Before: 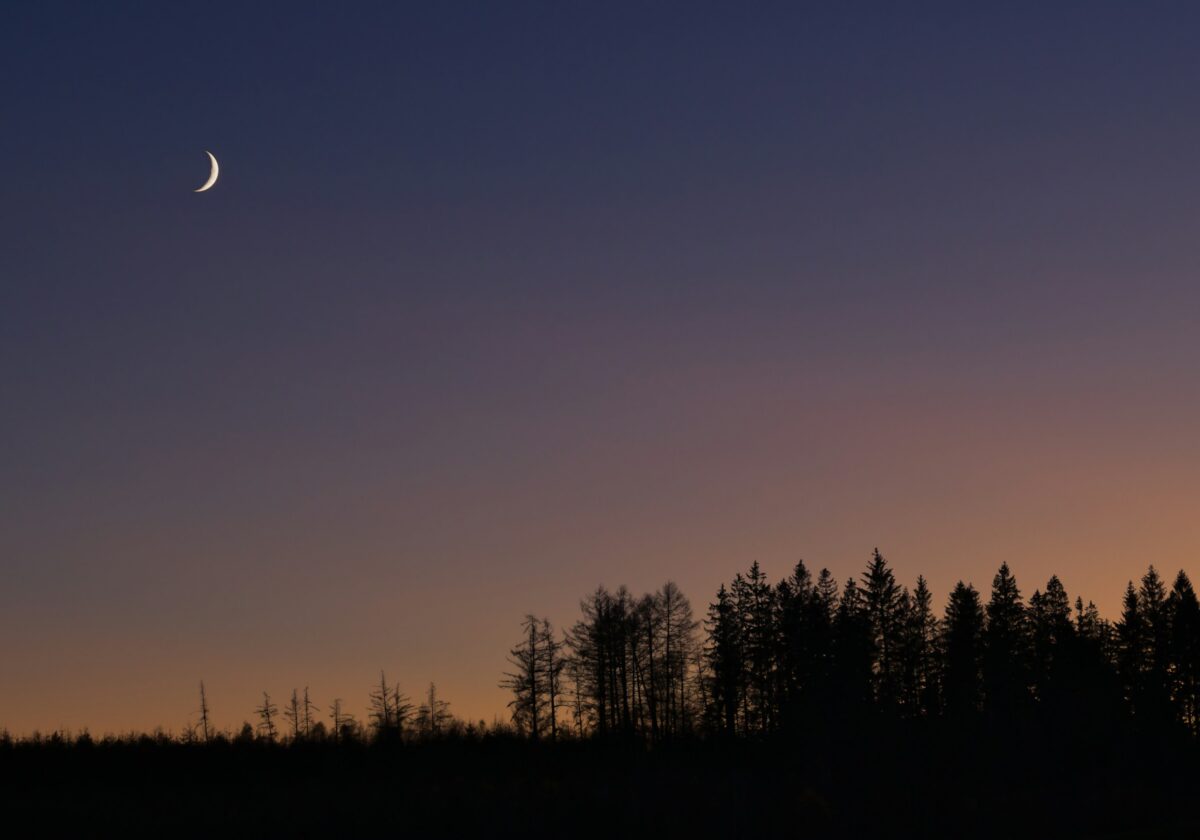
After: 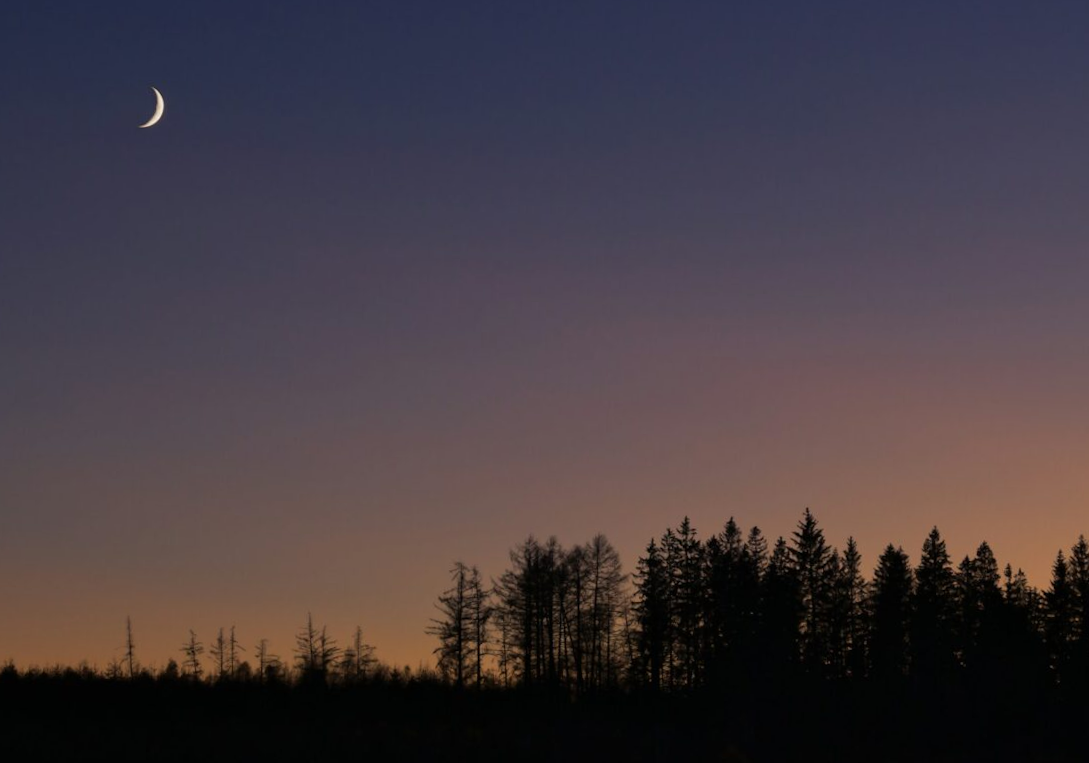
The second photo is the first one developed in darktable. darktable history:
crop and rotate: angle -2.06°, left 3.15%, top 3.823%, right 1.417%, bottom 0.644%
